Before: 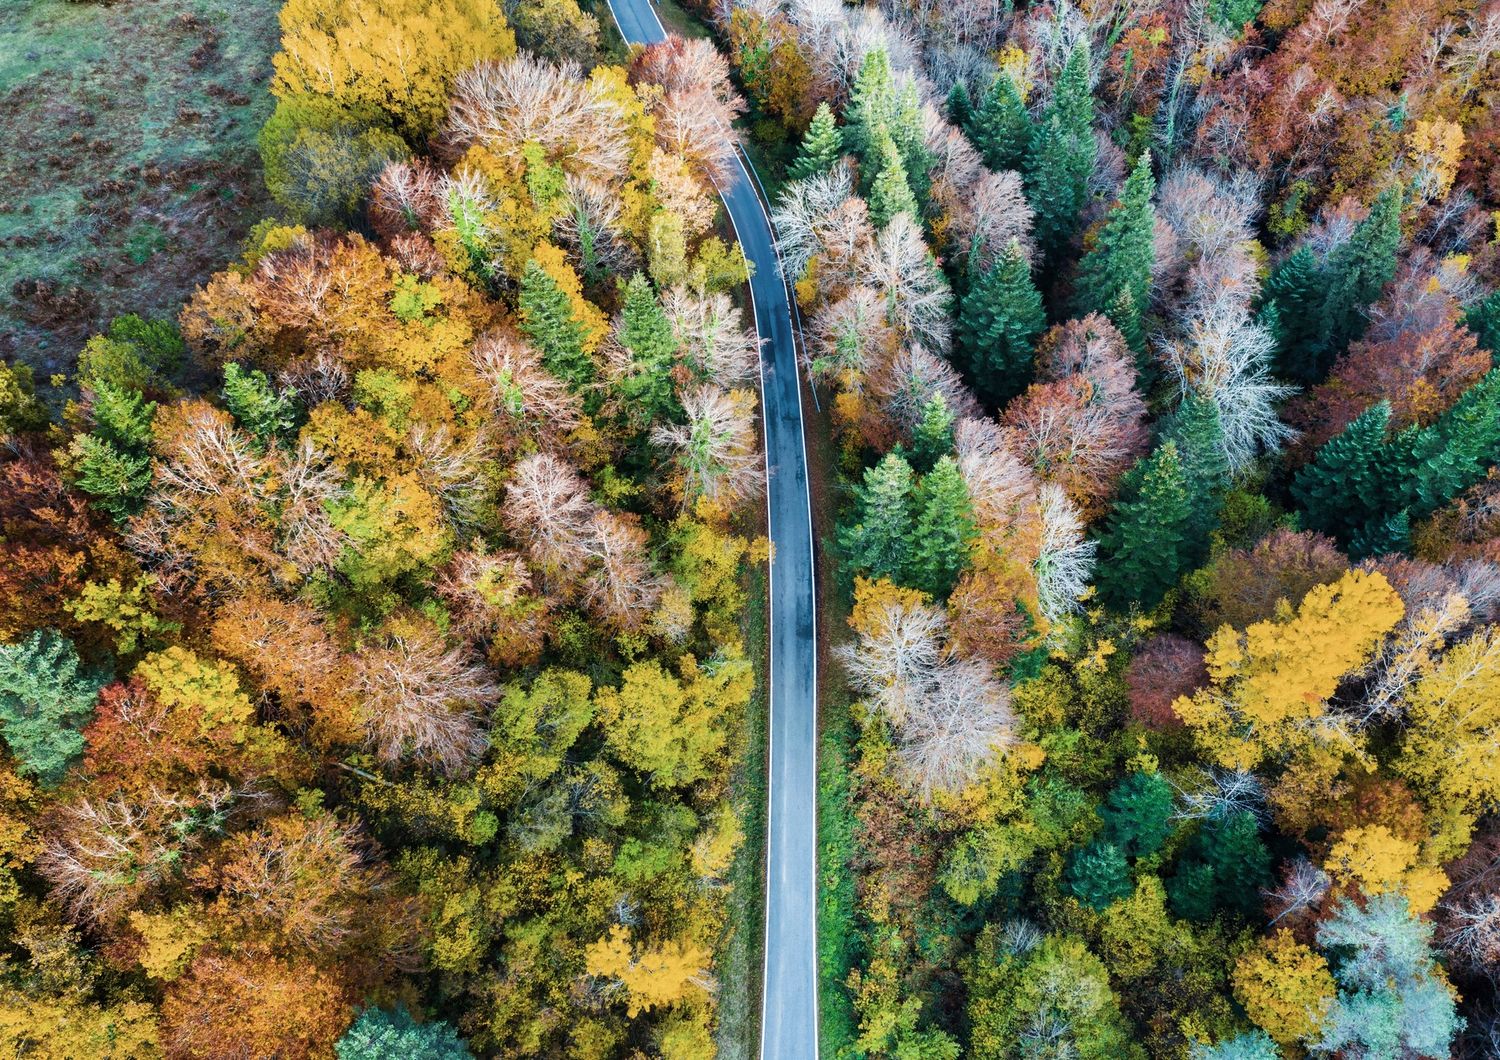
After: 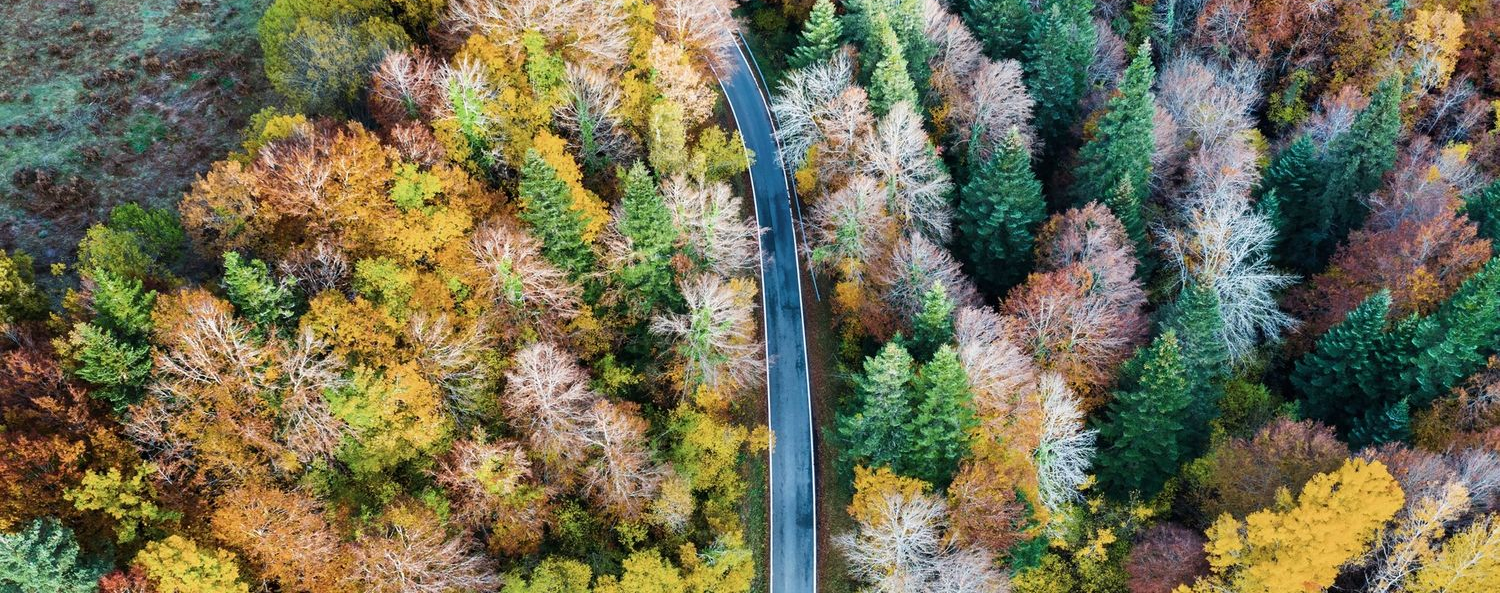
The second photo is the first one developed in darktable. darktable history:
crop and rotate: top 10.531%, bottom 33.49%
